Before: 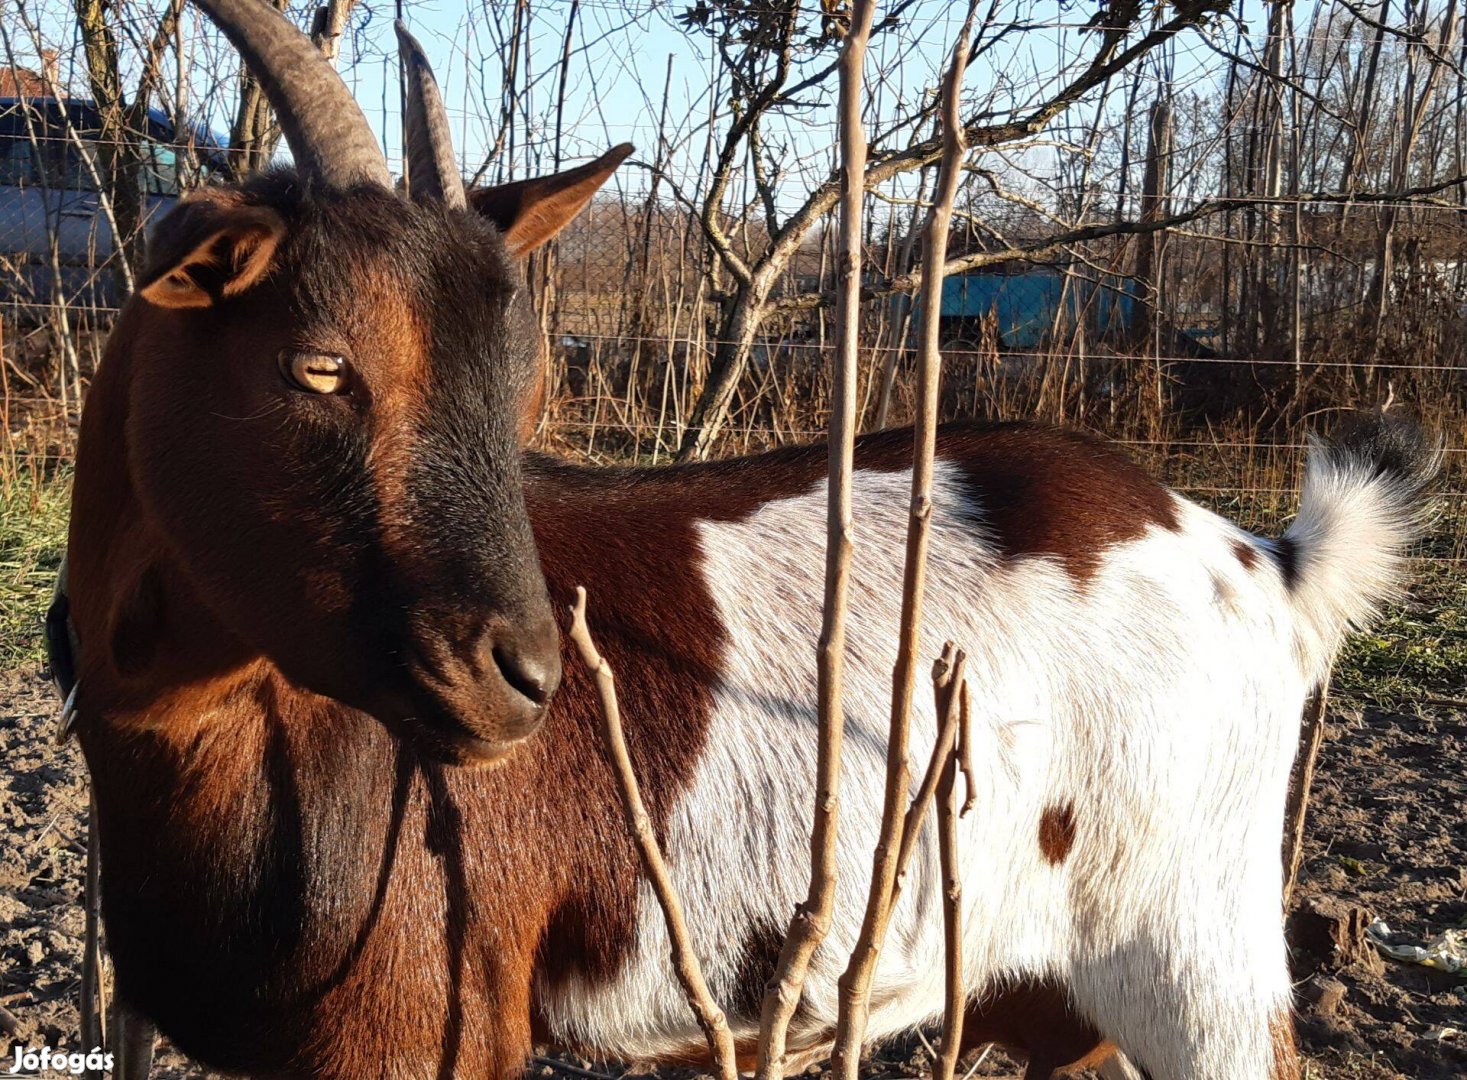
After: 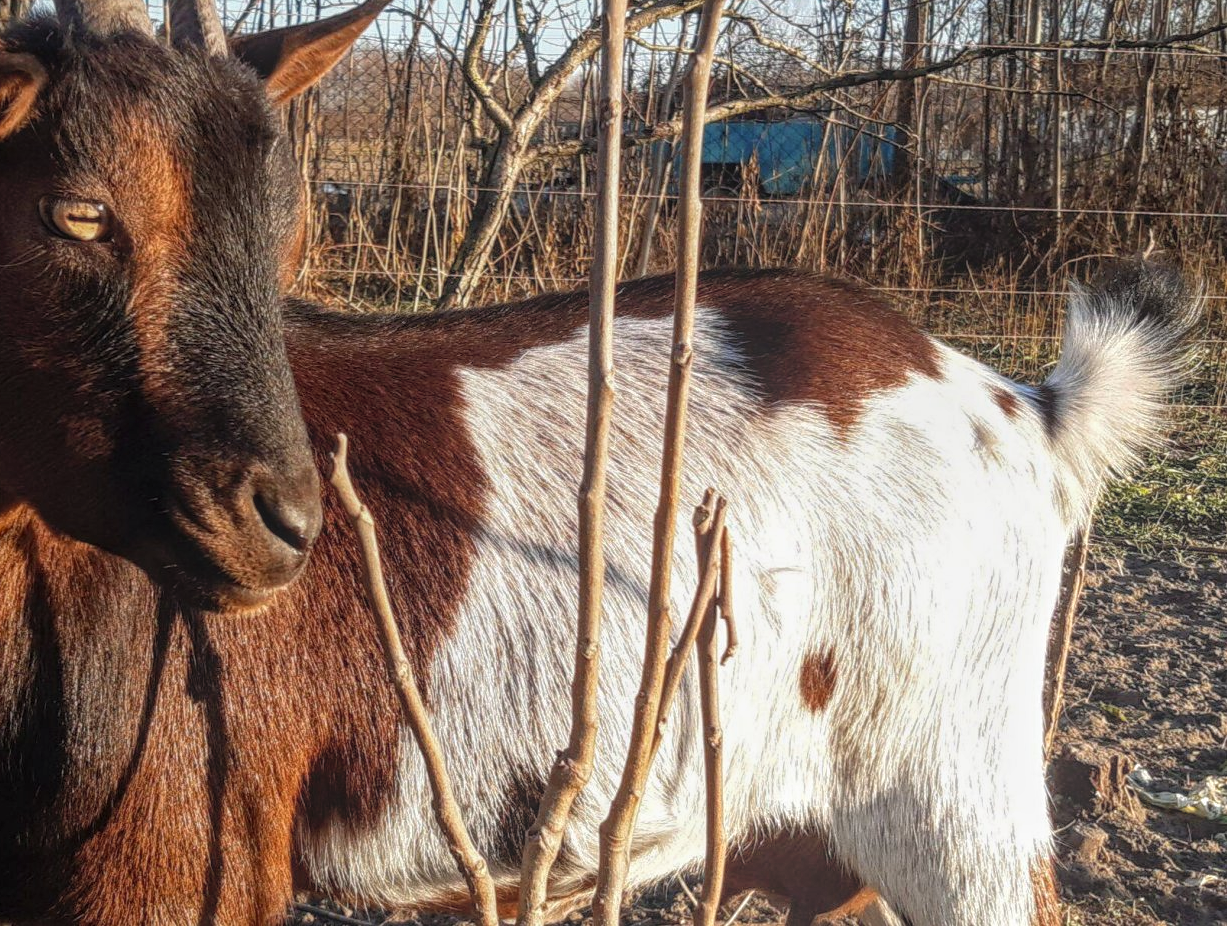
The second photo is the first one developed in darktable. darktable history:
tone equalizer: on, module defaults
local contrast: highlights 66%, shadows 33%, detail 166%, midtone range 0.2
crop: left 16.315%, top 14.246%
